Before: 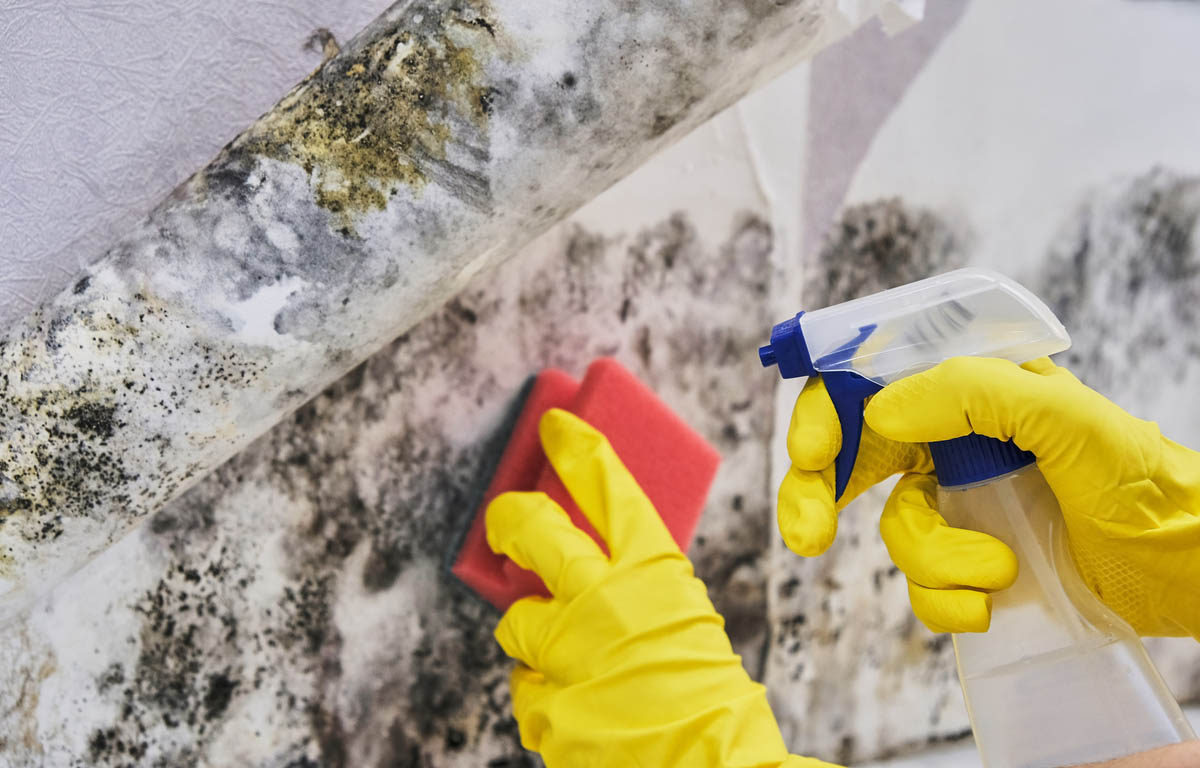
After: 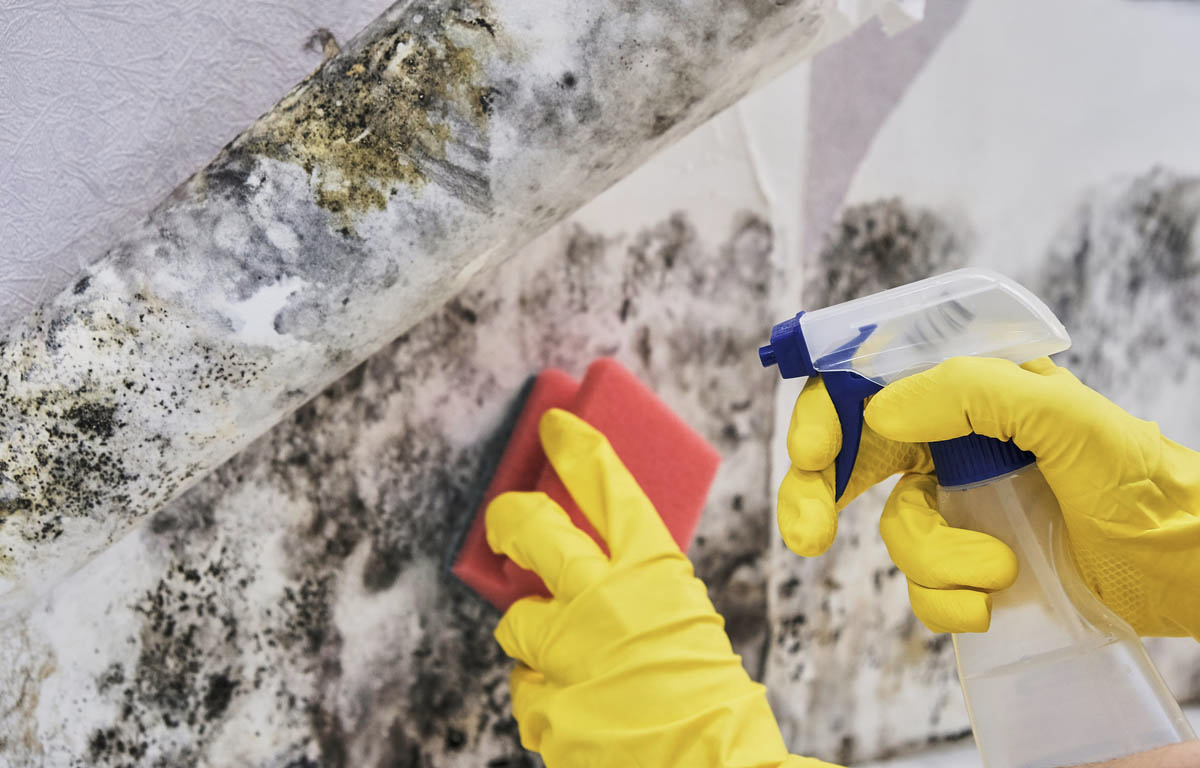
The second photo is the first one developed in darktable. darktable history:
color correction: highlights b* -0.003, saturation 0.836
